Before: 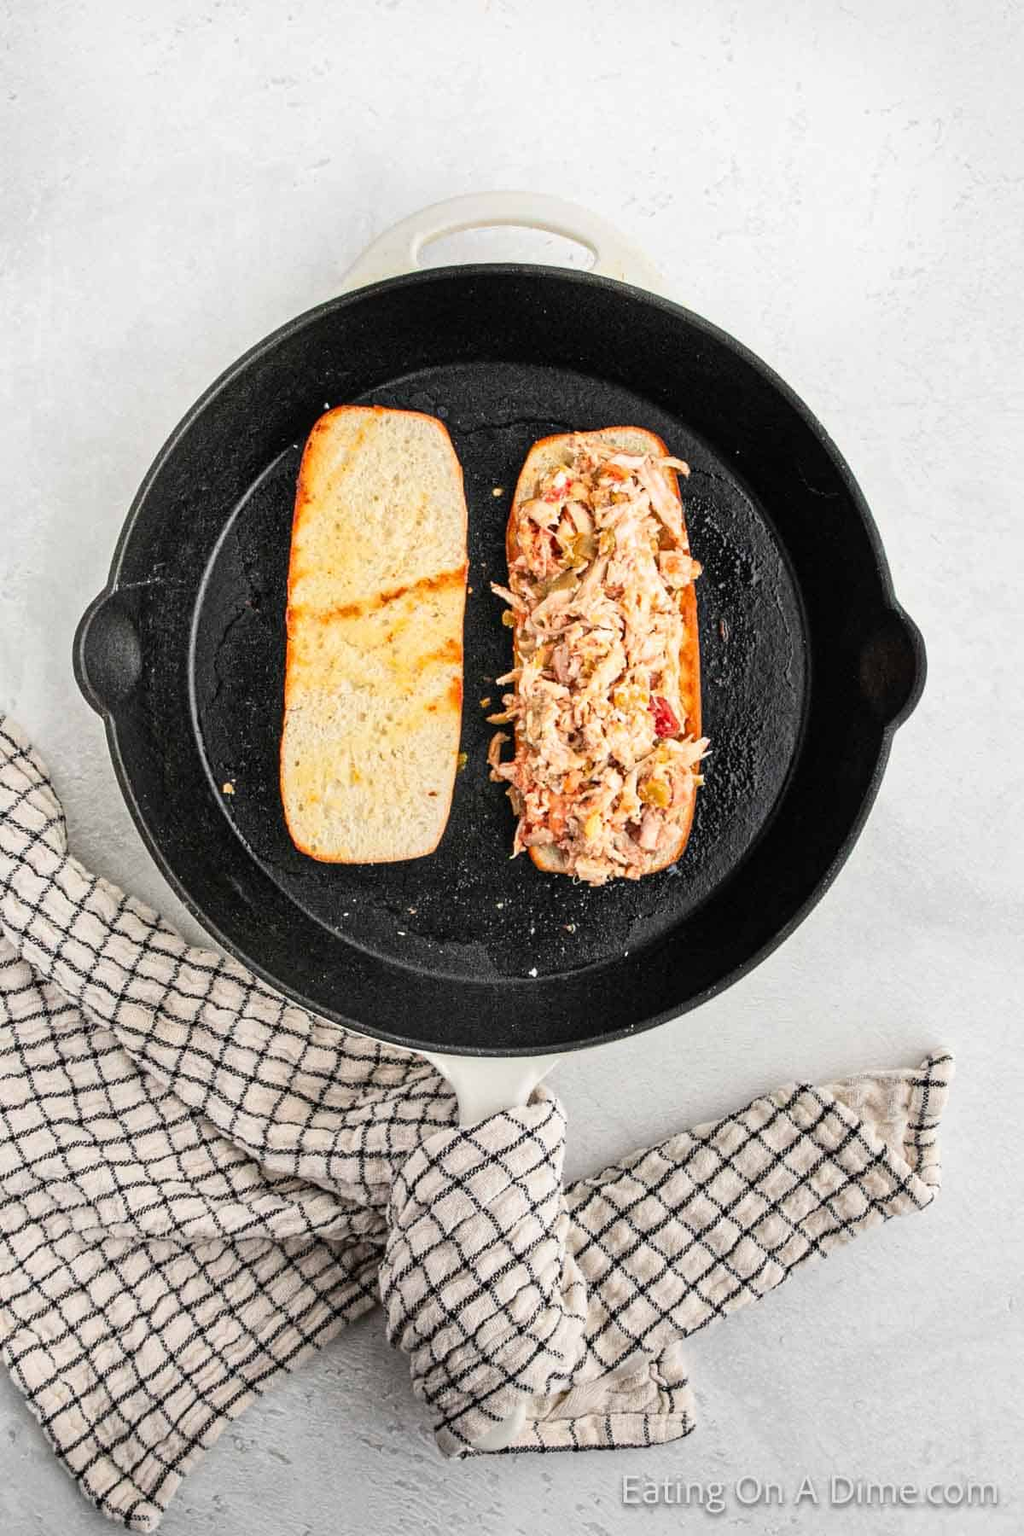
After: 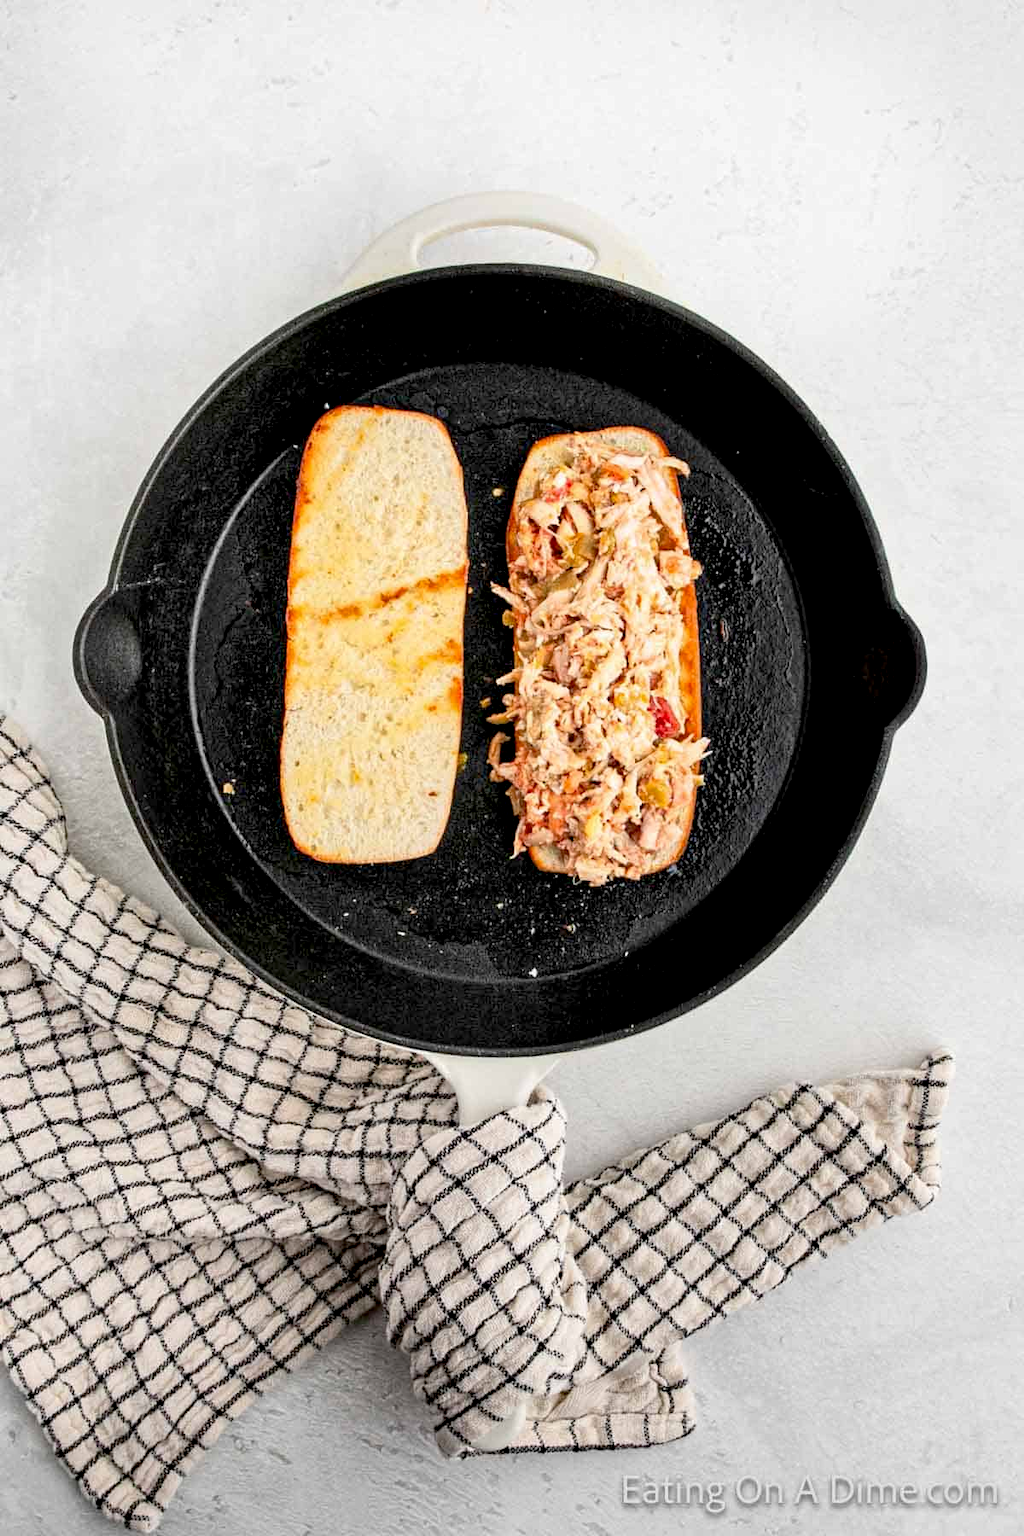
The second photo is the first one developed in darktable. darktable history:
exposure: black level correction 0.01, exposure 0.006 EV, compensate exposure bias true, compensate highlight preservation false
